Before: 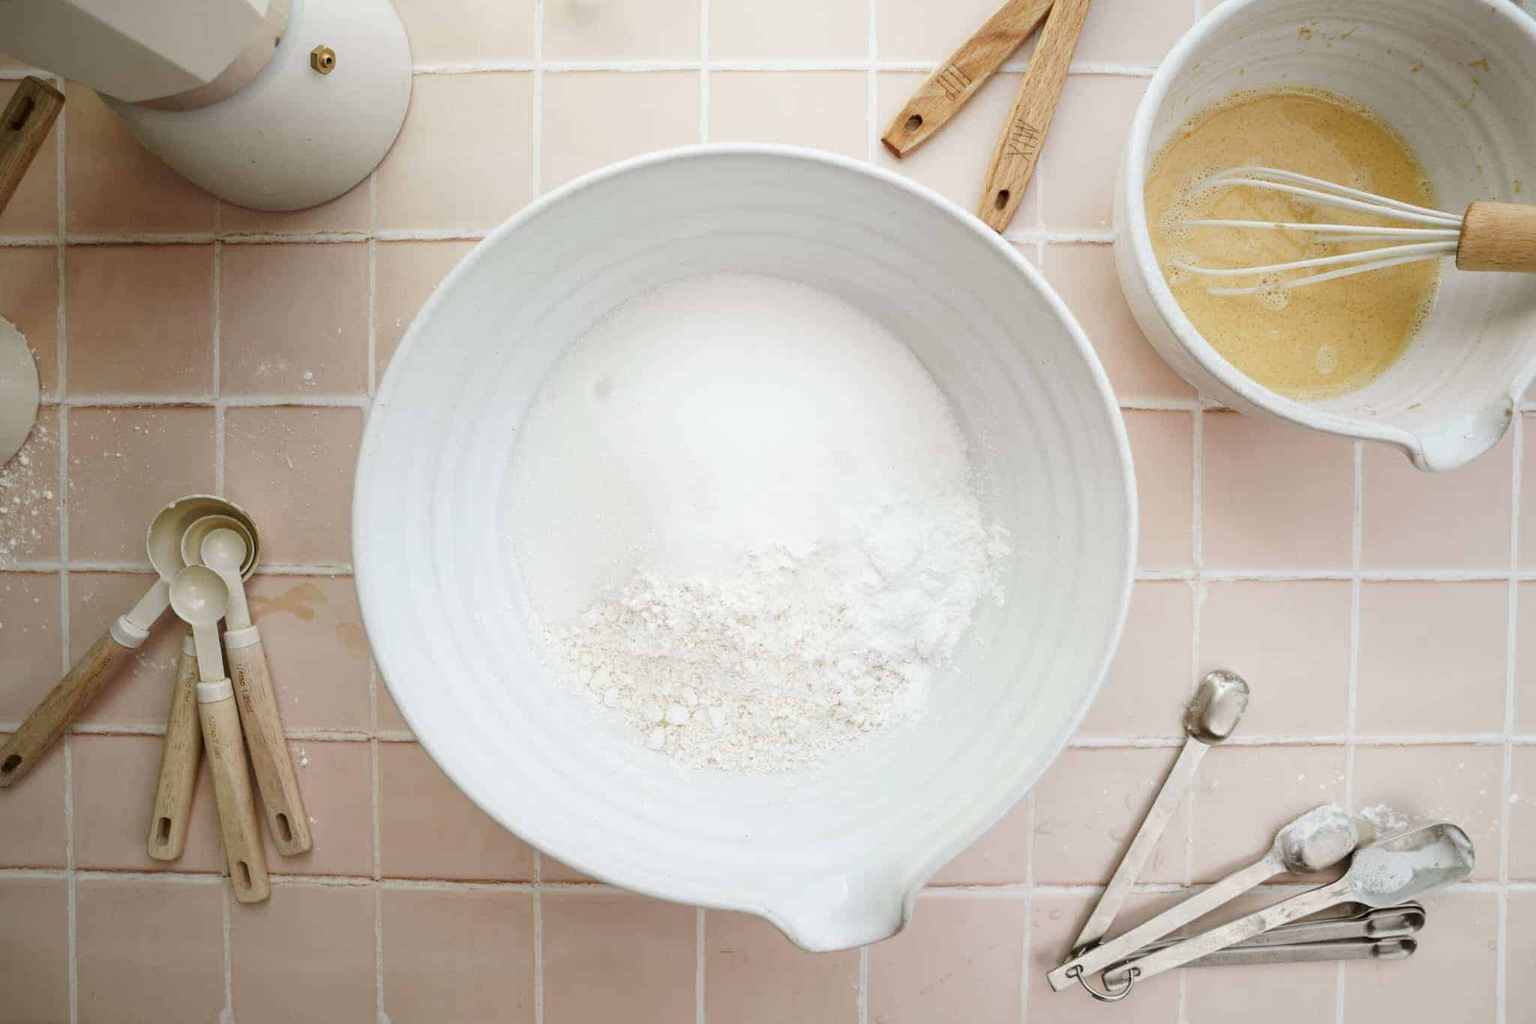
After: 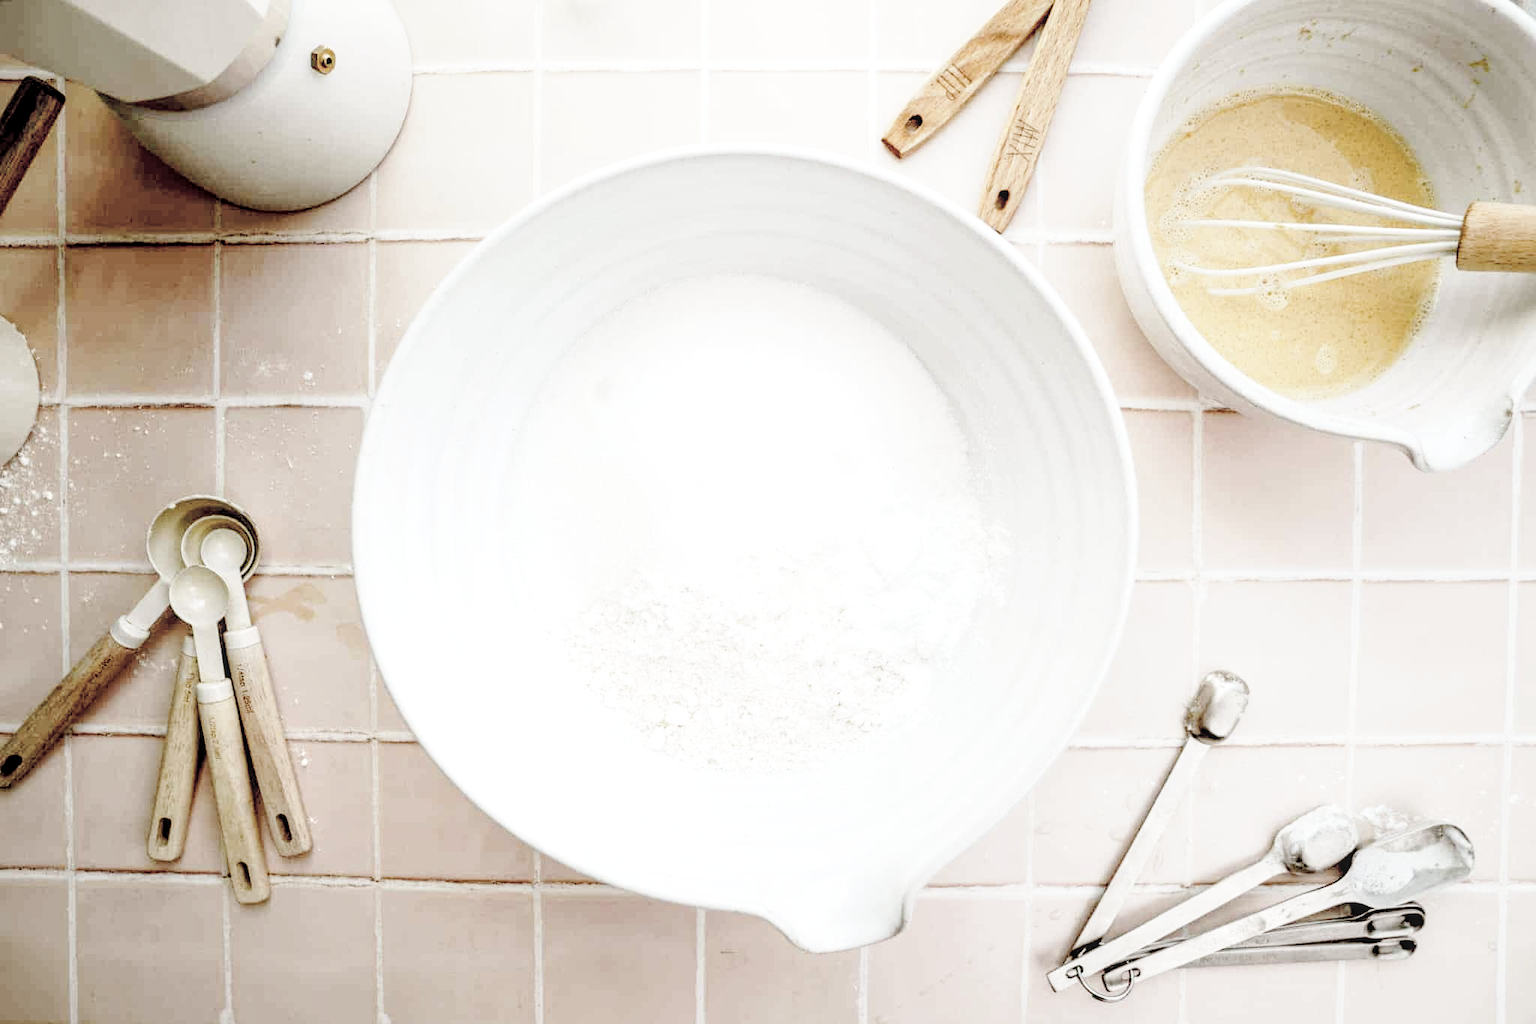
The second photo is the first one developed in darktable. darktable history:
exposure: black level correction 0.047, exposure 0.013 EV, compensate highlight preservation false
local contrast: on, module defaults
base curve: curves: ch0 [(0, 0) (0.028, 0.03) (0.121, 0.232) (0.46, 0.748) (0.859, 0.968) (1, 1)], preserve colors none
contrast brightness saturation: brightness 0.186, saturation -0.484
